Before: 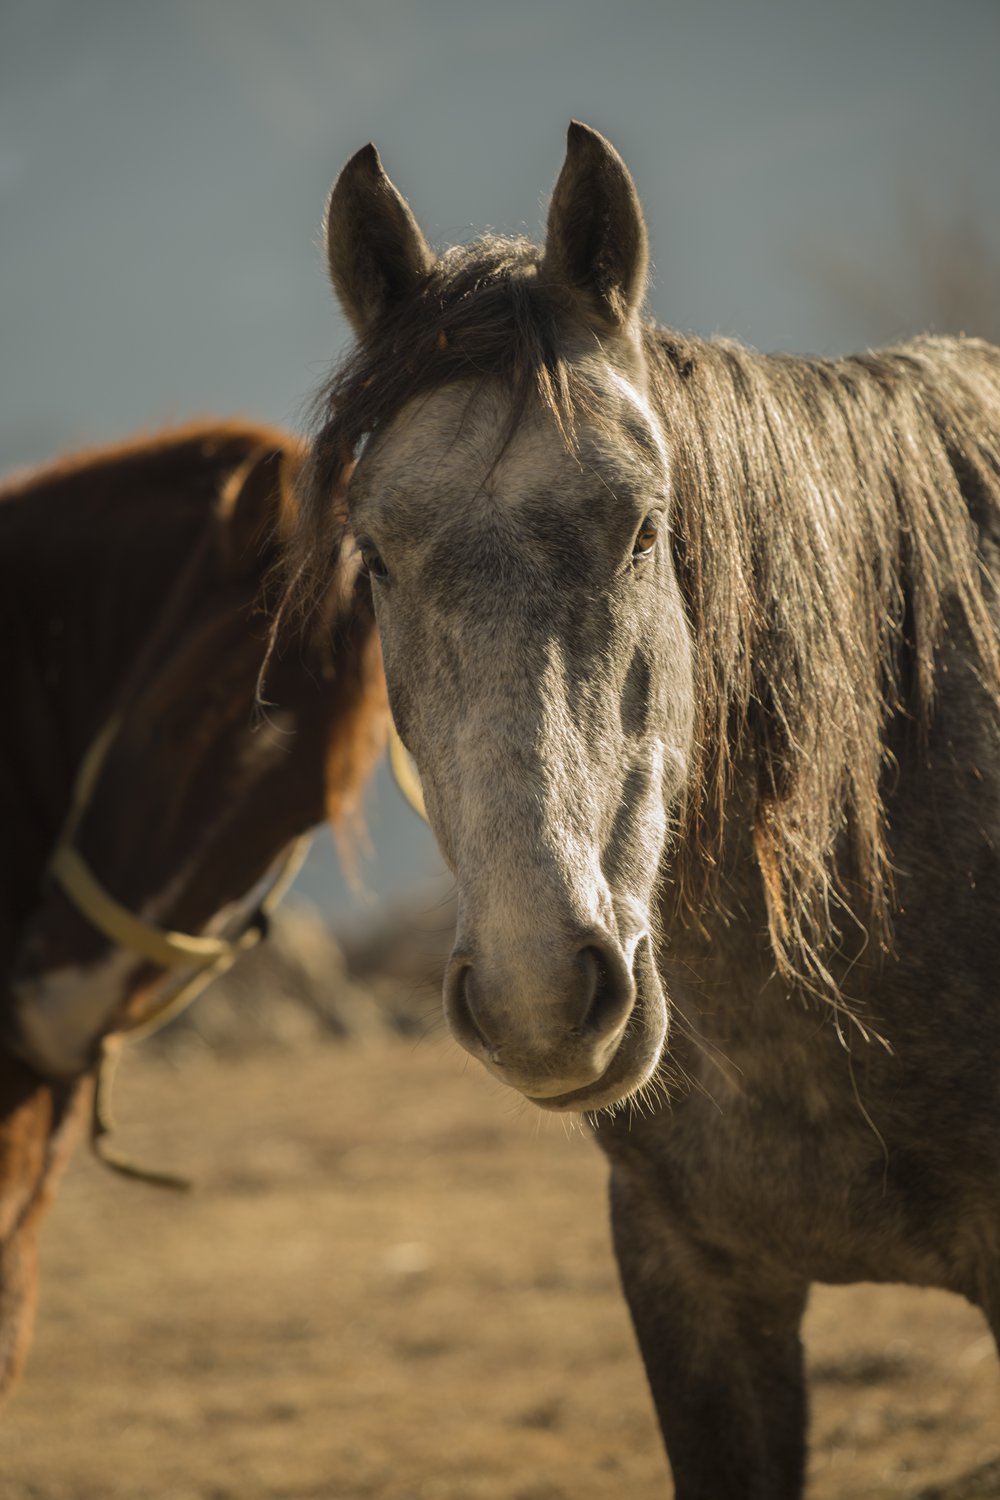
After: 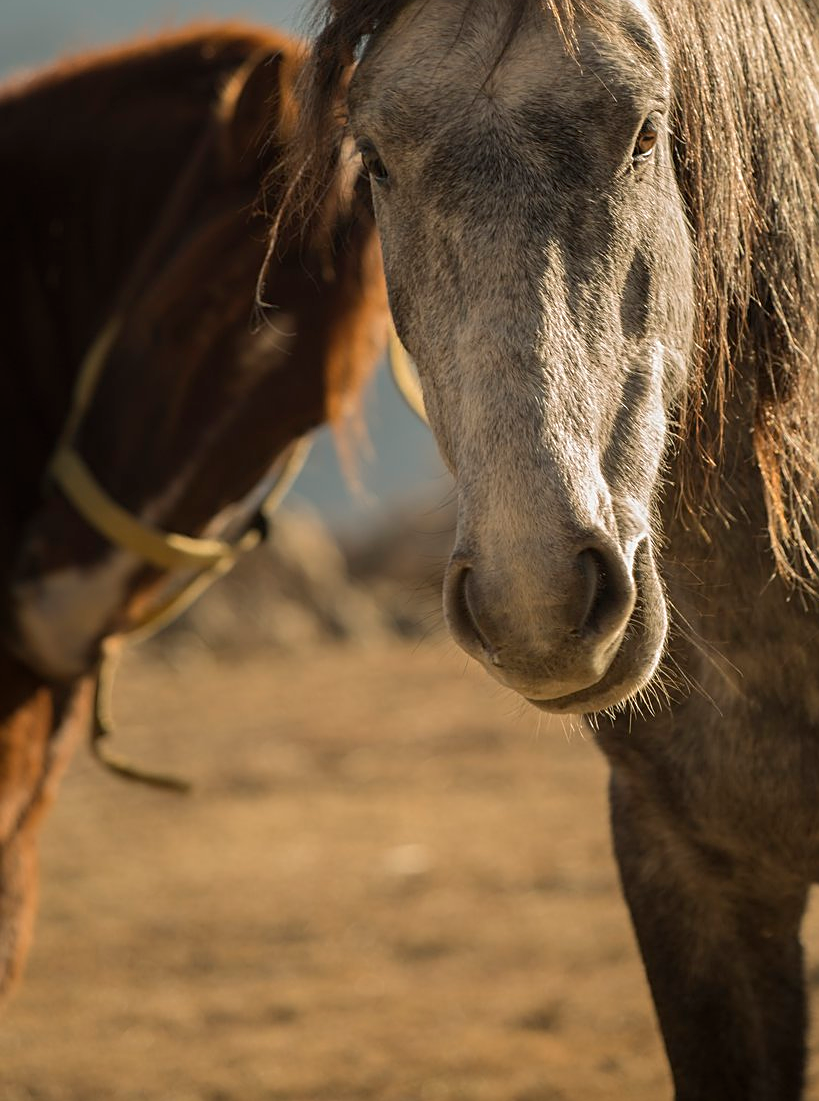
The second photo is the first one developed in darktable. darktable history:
crop: top 26.572%, right 18.024%
sharpen: on, module defaults
